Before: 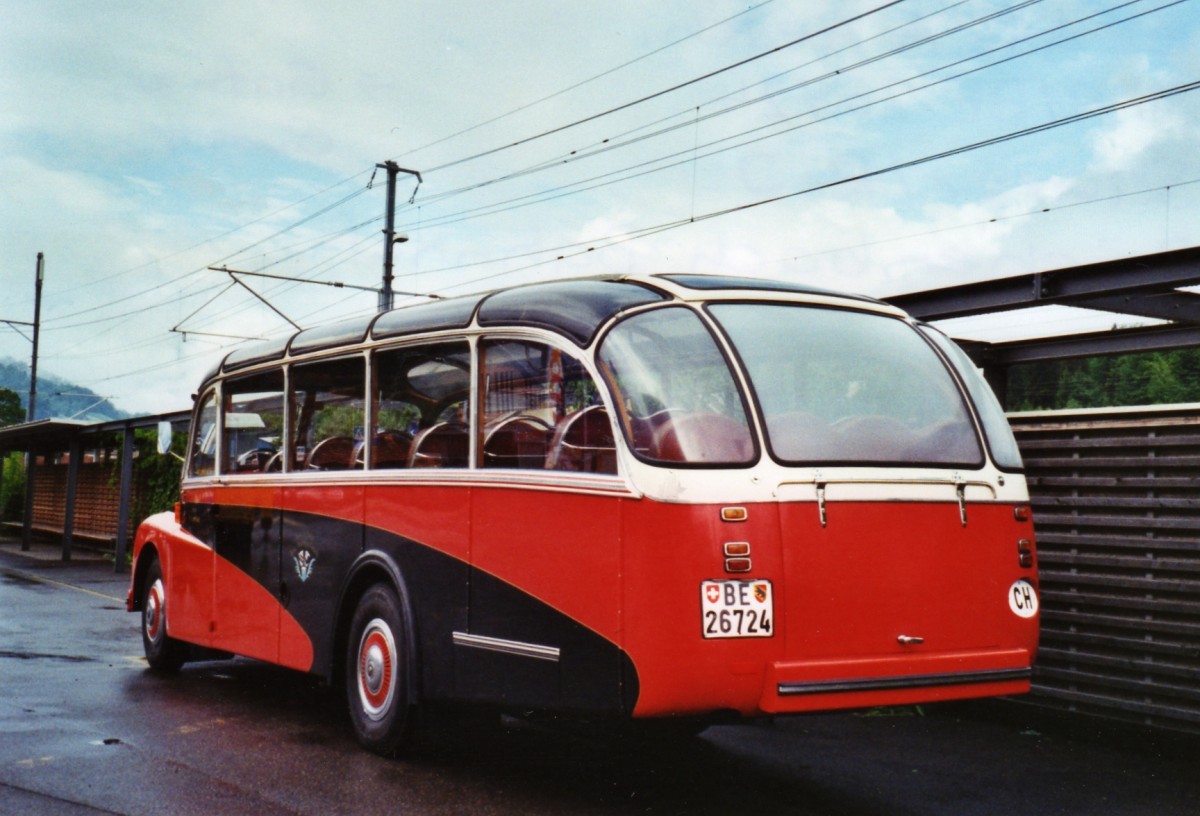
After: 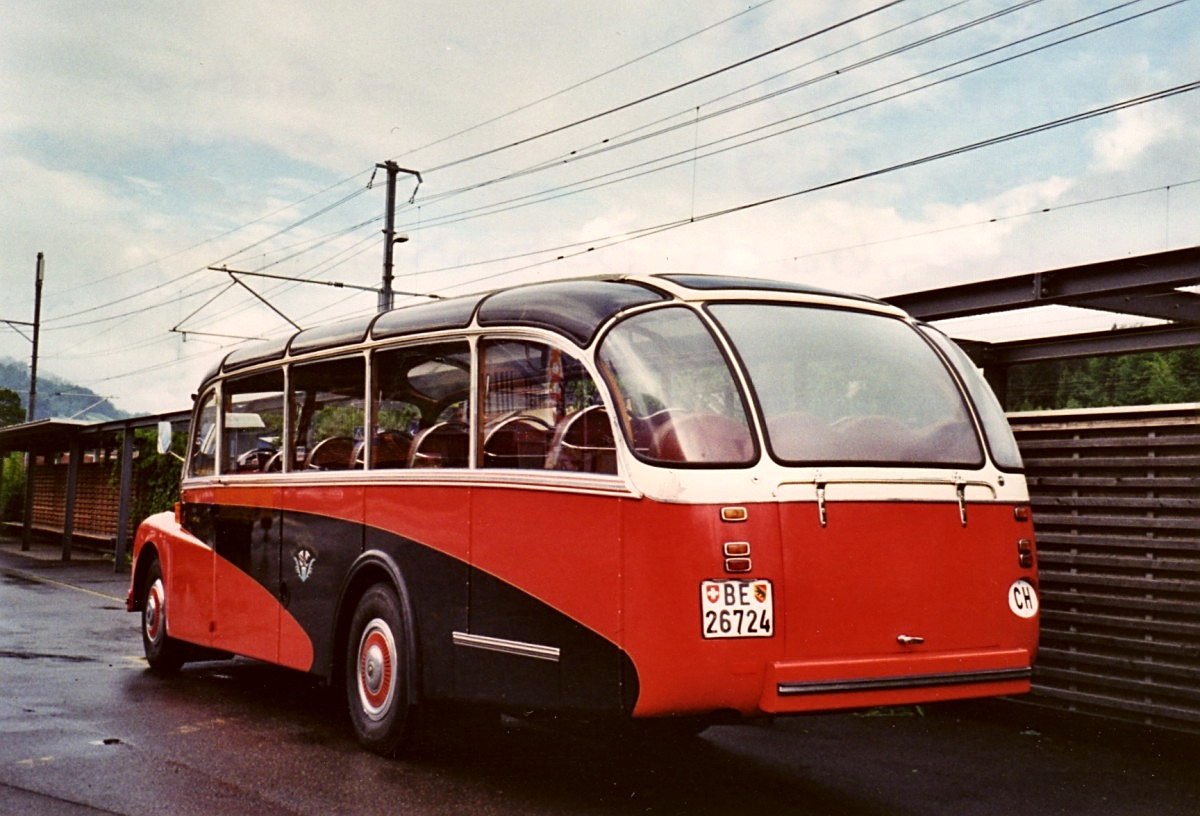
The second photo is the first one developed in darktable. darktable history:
sharpen: on, module defaults
local contrast: mode bilateral grid, contrast 20, coarseness 50, detail 120%, midtone range 0.2
color correction: highlights a* 6.27, highlights b* 8.19, shadows a* 5.94, shadows b* 7.23, saturation 0.9
